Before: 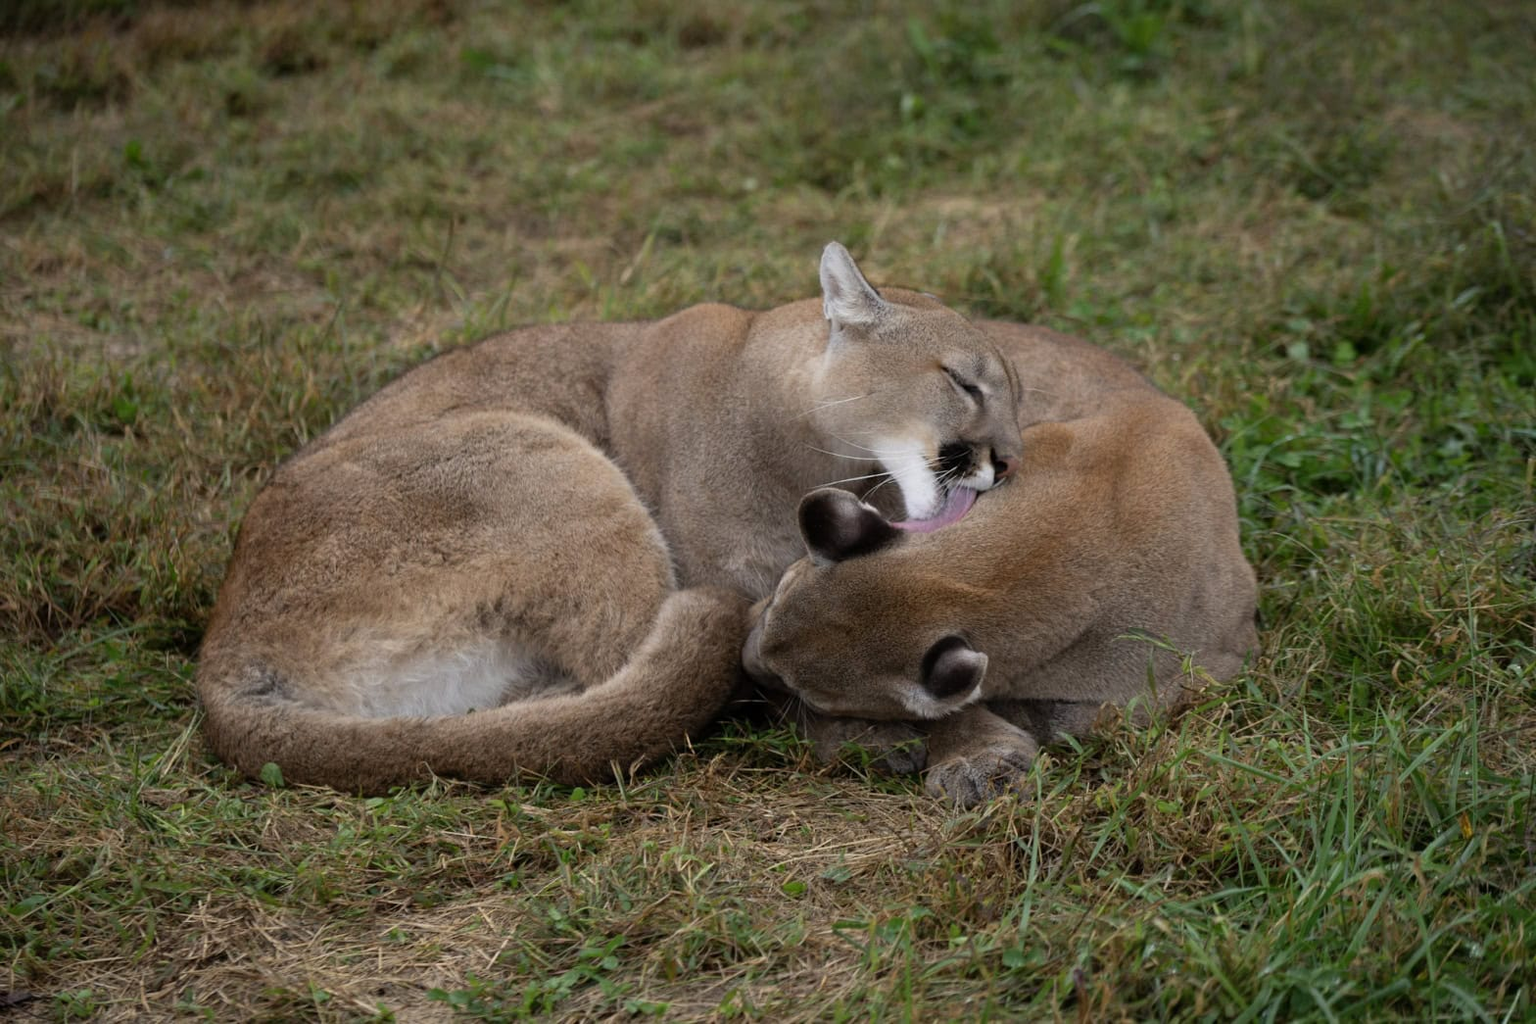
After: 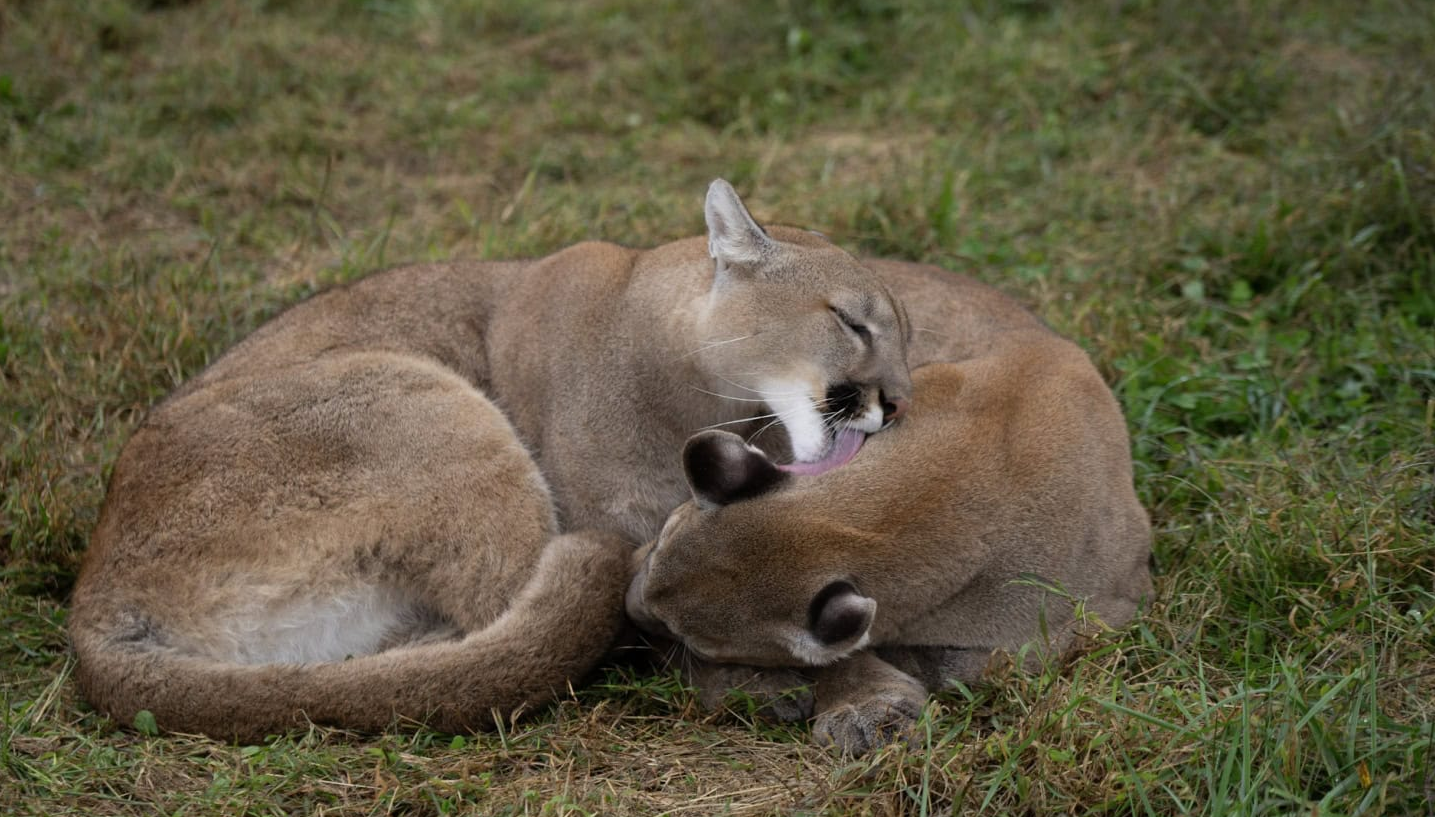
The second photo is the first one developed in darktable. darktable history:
crop: left 8.429%, top 6.544%, bottom 15.208%
